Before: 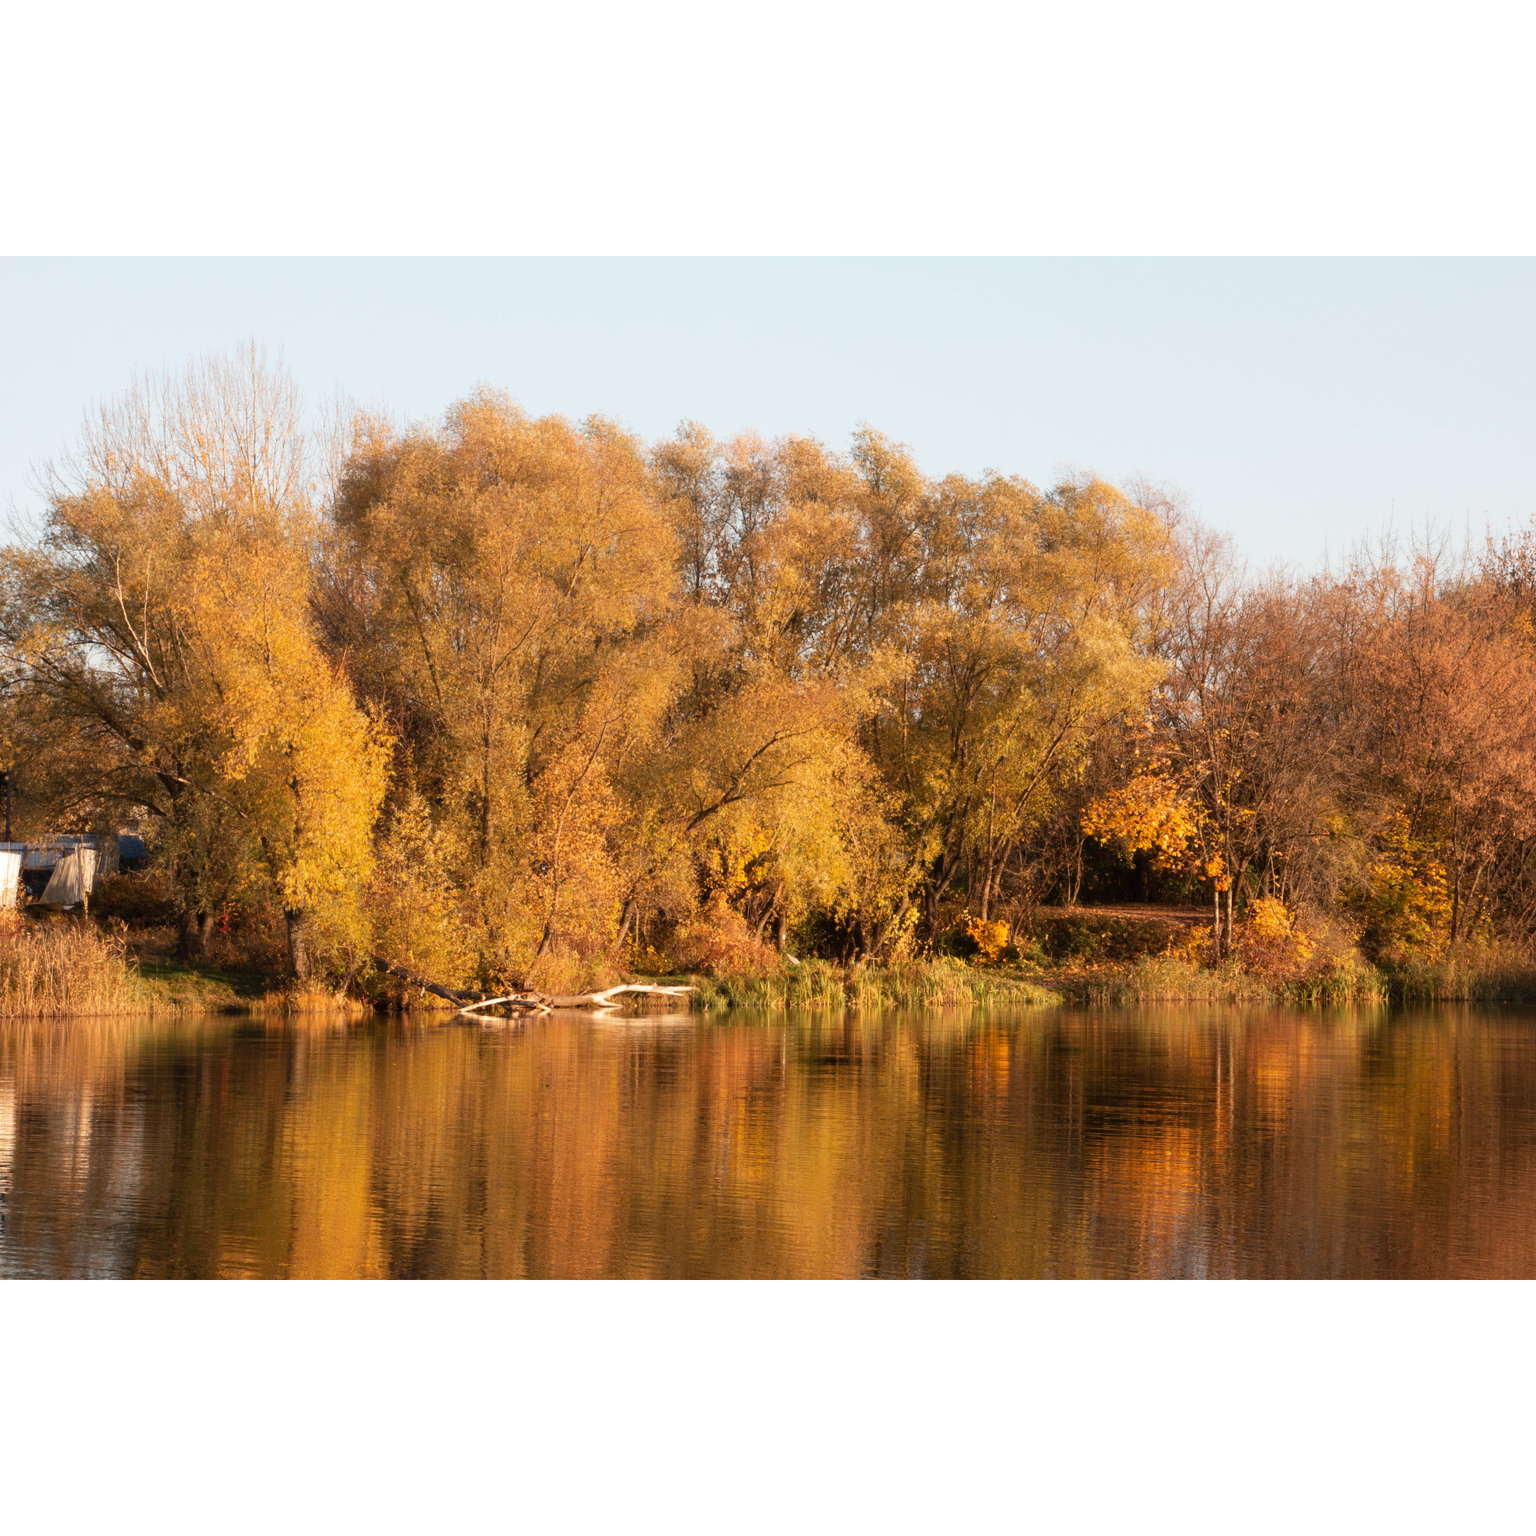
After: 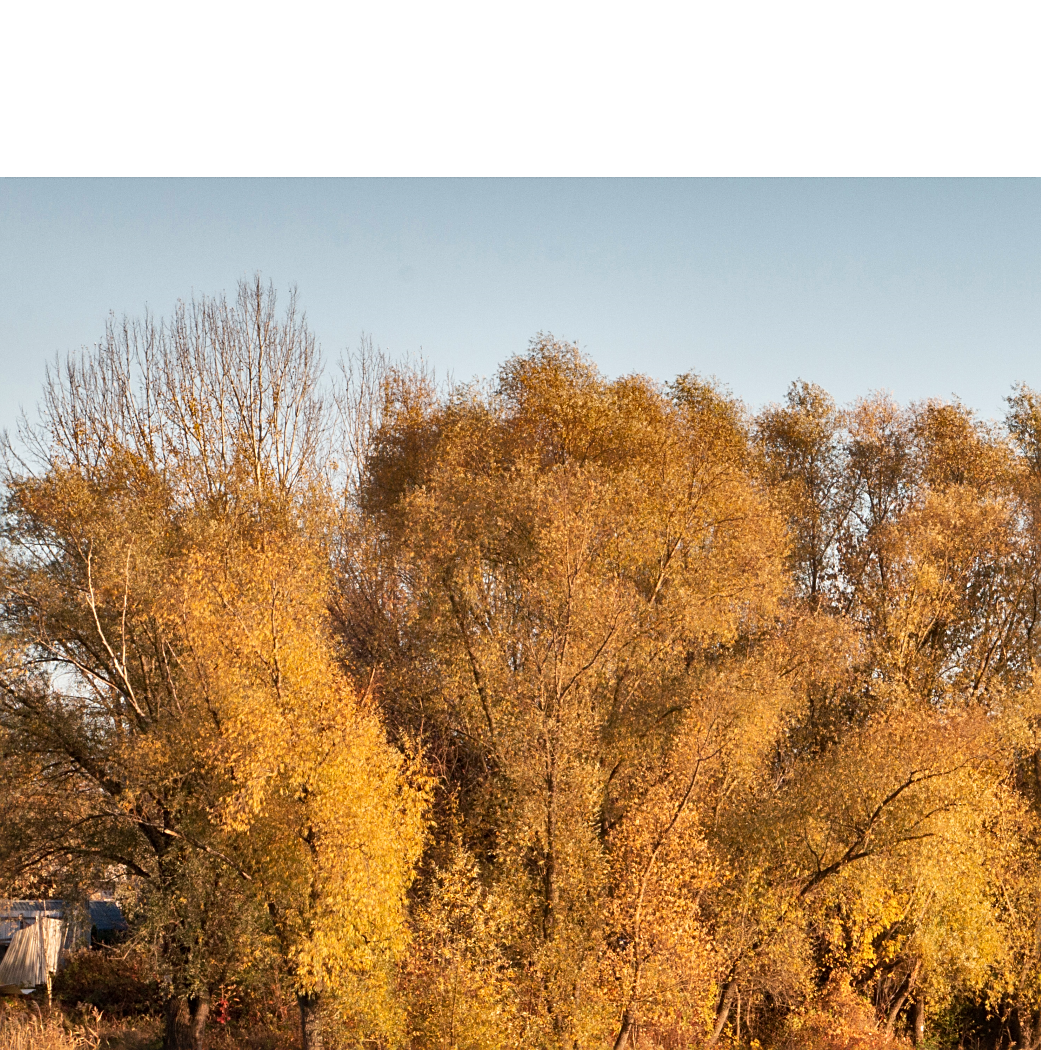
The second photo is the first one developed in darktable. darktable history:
shadows and highlights: white point adjustment 0.151, highlights -70.54, soften with gaussian
sharpen: on, module defaults
crop and rotate: left 3.026%, top 7.486%, right 42.75%, bottom 37.799%
local contrast: mode bilateral grid, contrast 21, coarseness 51, detail 120%, midtone range 0.2
